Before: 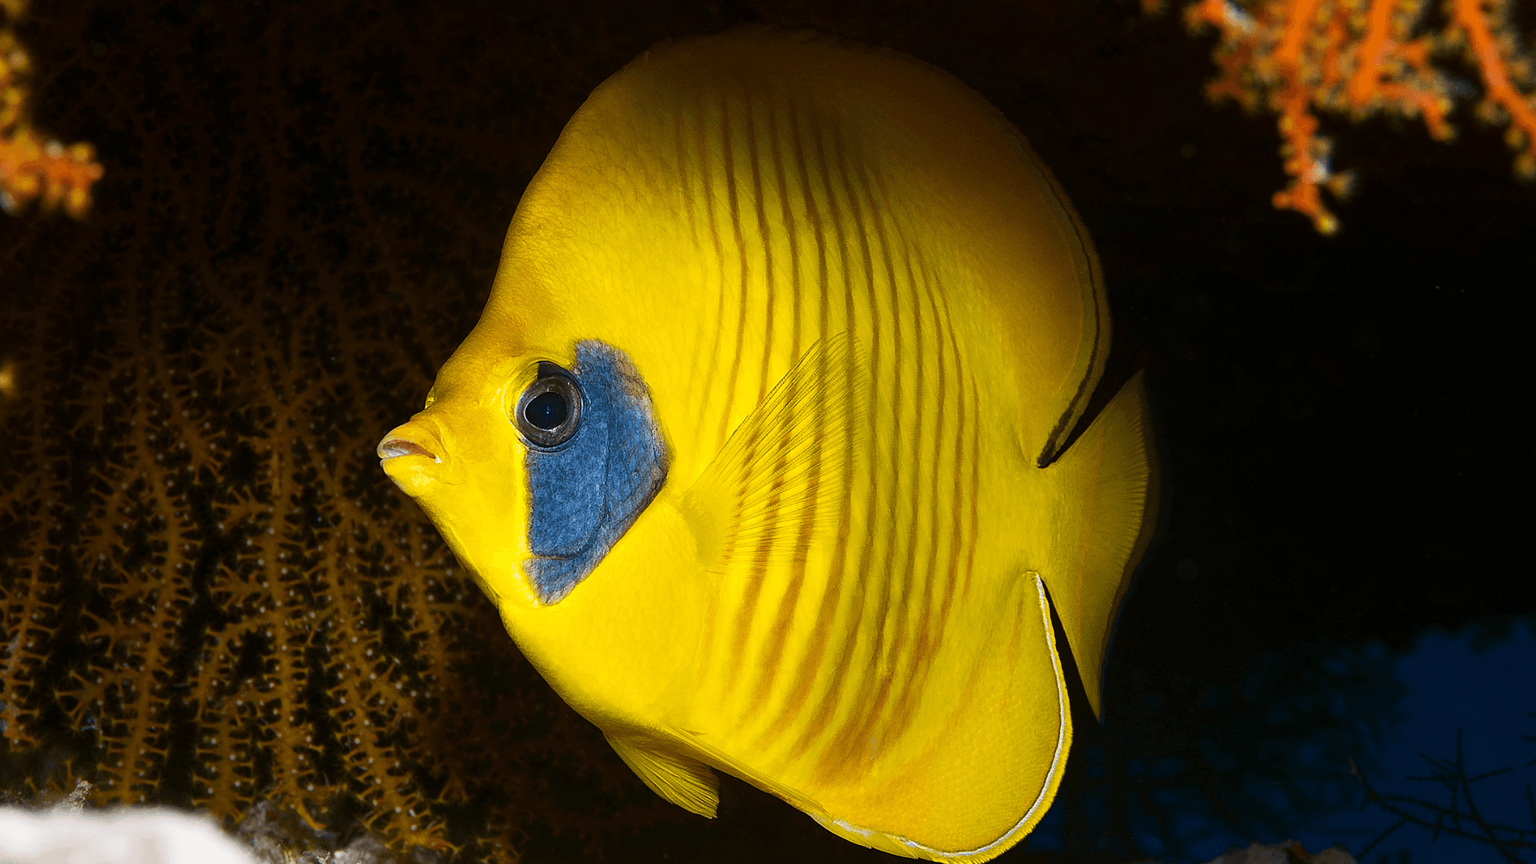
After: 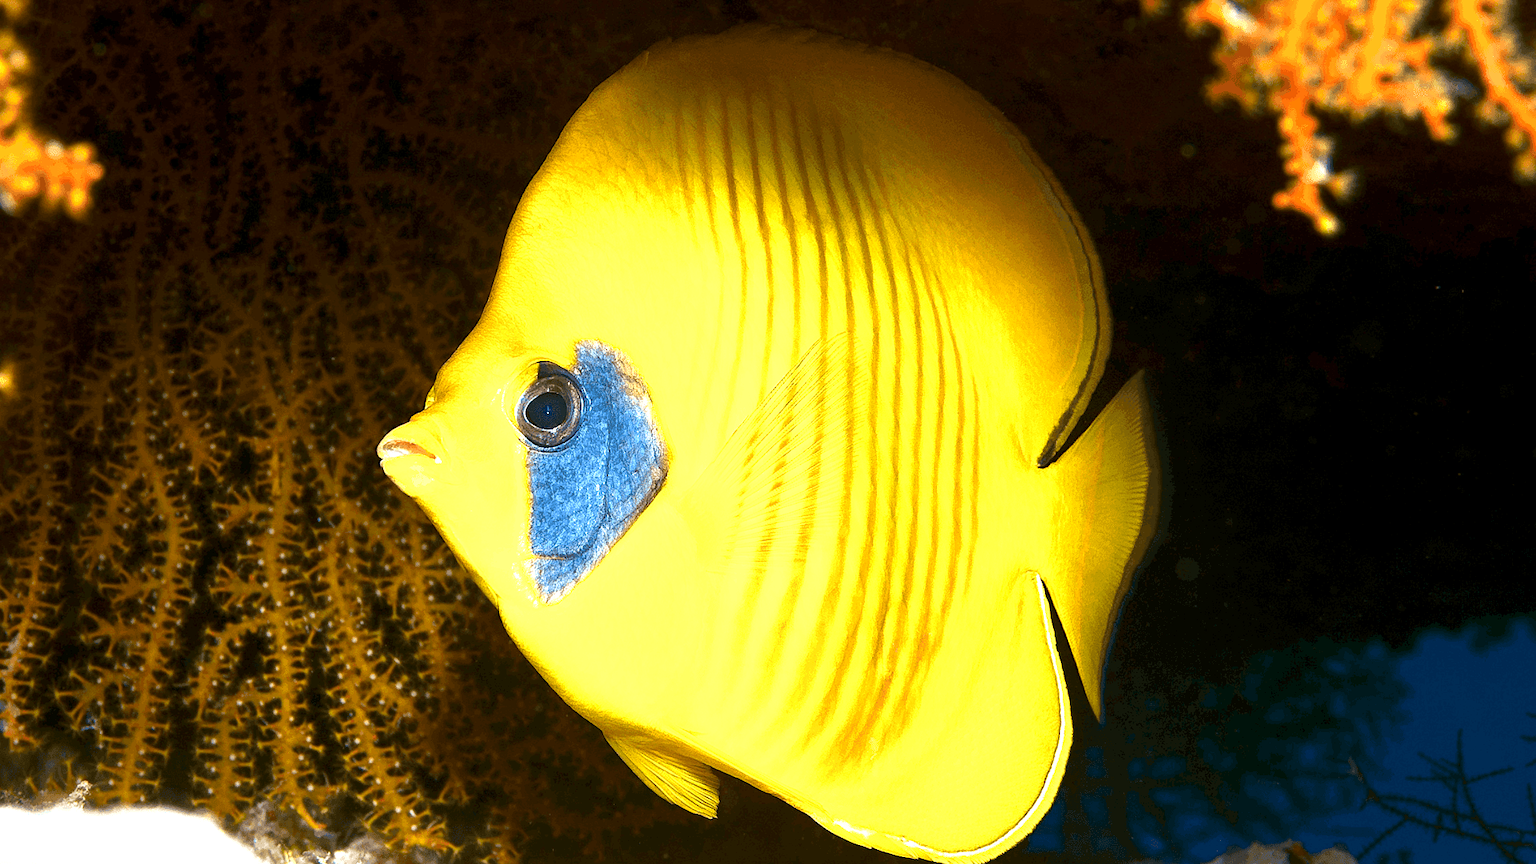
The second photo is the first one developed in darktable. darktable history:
velvia: on, module defaults
exposure: black level correction 0.001, exposure 1.713 EV, compensate exposure bias true, compensate highlight preservation false
